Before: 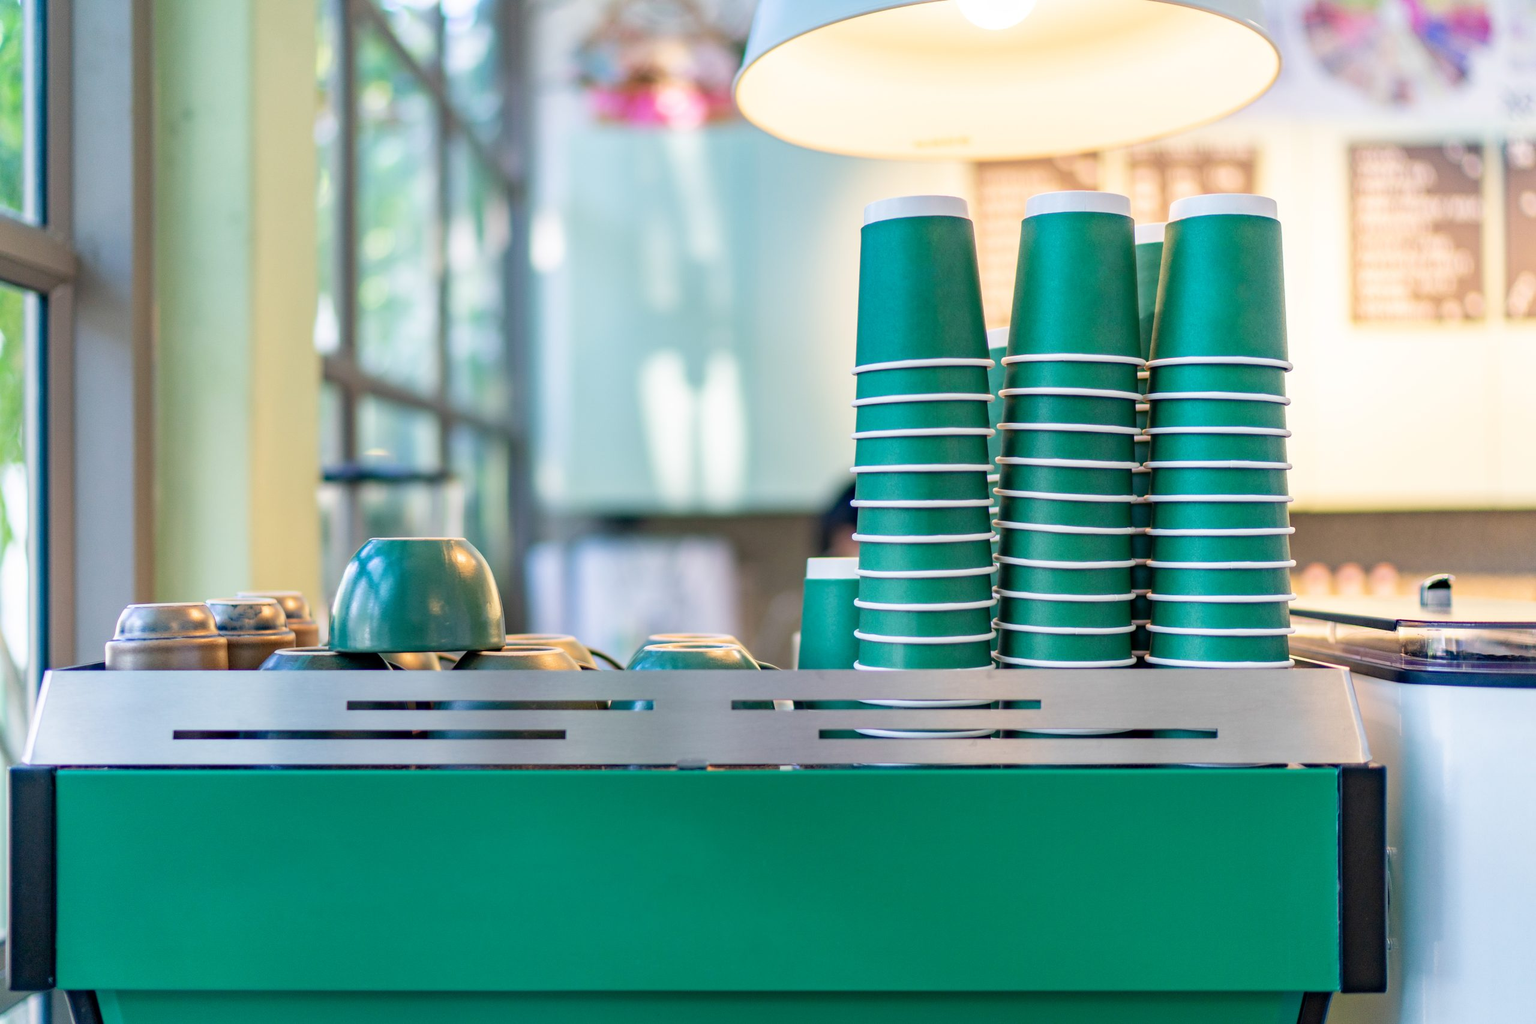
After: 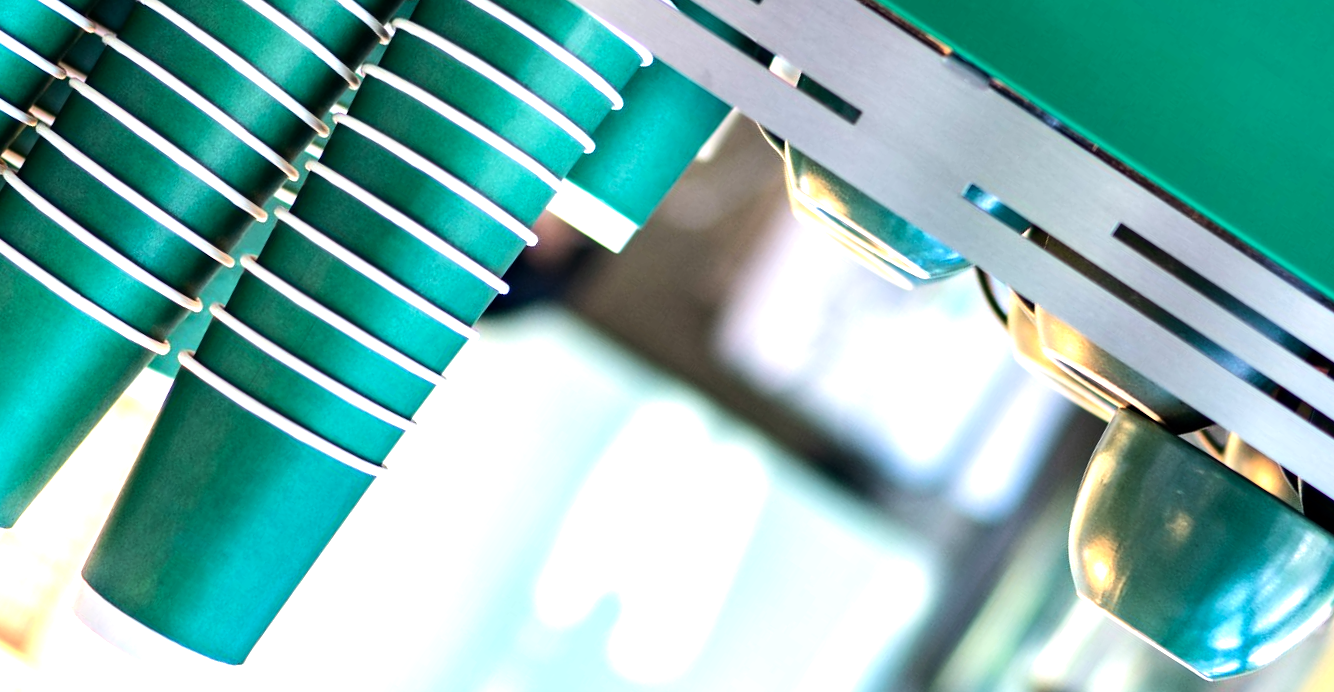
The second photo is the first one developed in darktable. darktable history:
crop and rotate: angle 146.75°, left 9.137%, top 15.592%, right 4.374%, bottom 17.134%
tone equalizer: -8 EV -1.08 EV, -7 EV -1.03 EV, -6 EV -0.853 EV, -5 EV -0.614 EV, -3 EV 0.545 EV, -2 EV 0.844 EV, -1 EV 0.998 EV, +0 EV 1.07 EV, edges refinement/feathering 500, mask exposure compensation -1.57 EV, preserve details no
velvia: strength 8.61%
